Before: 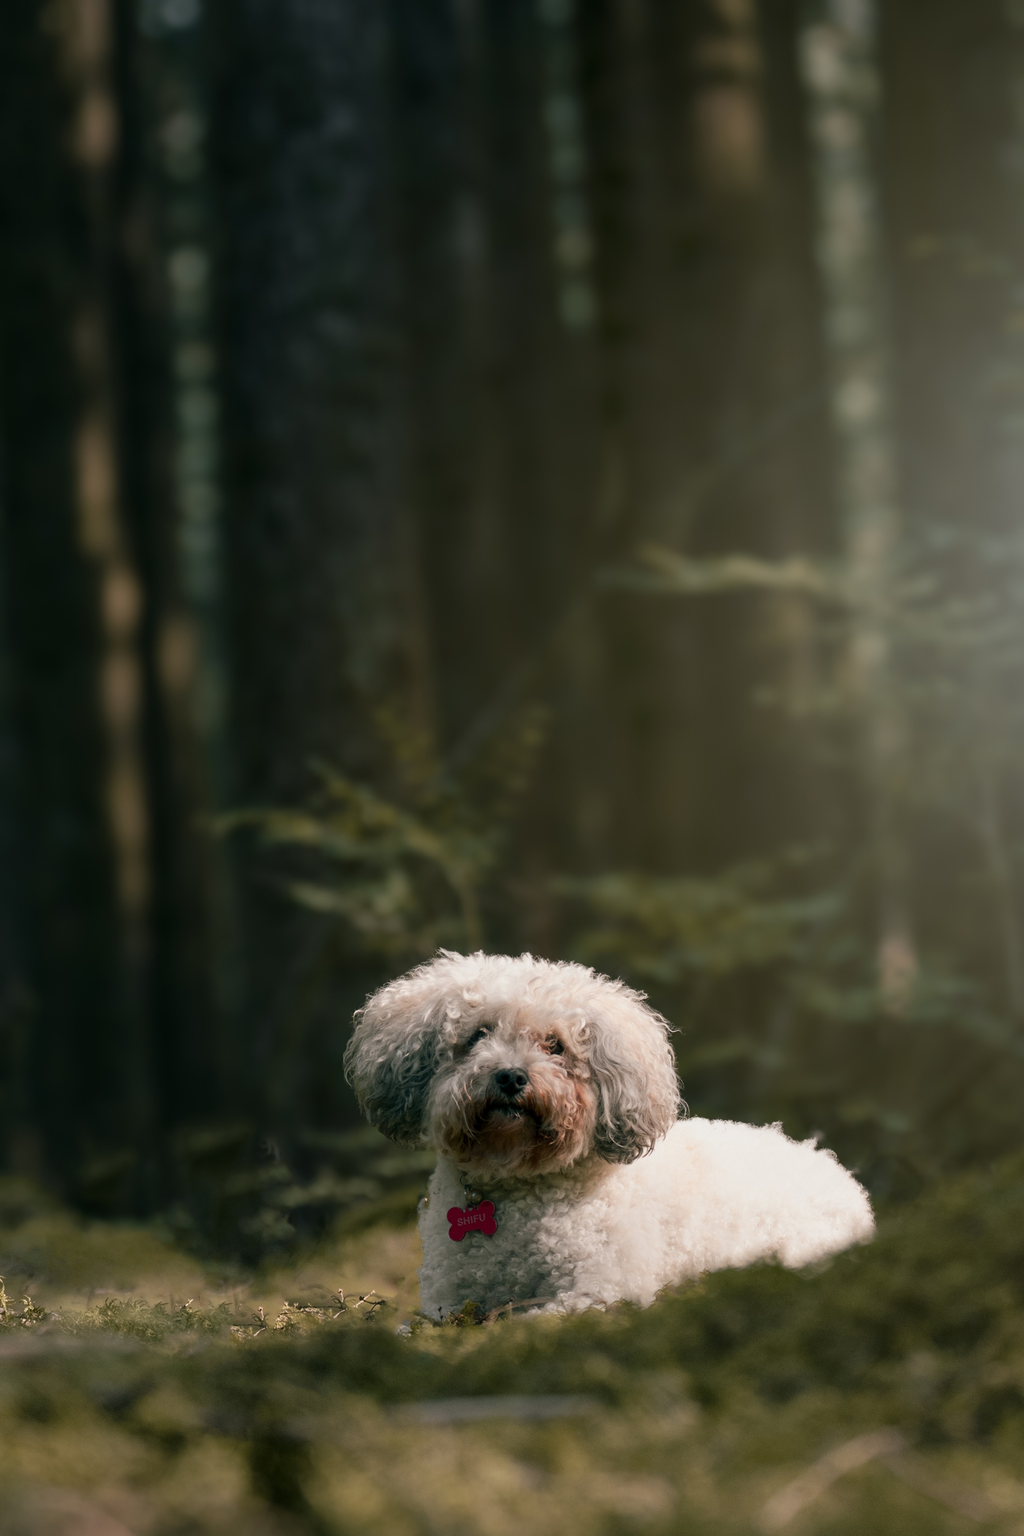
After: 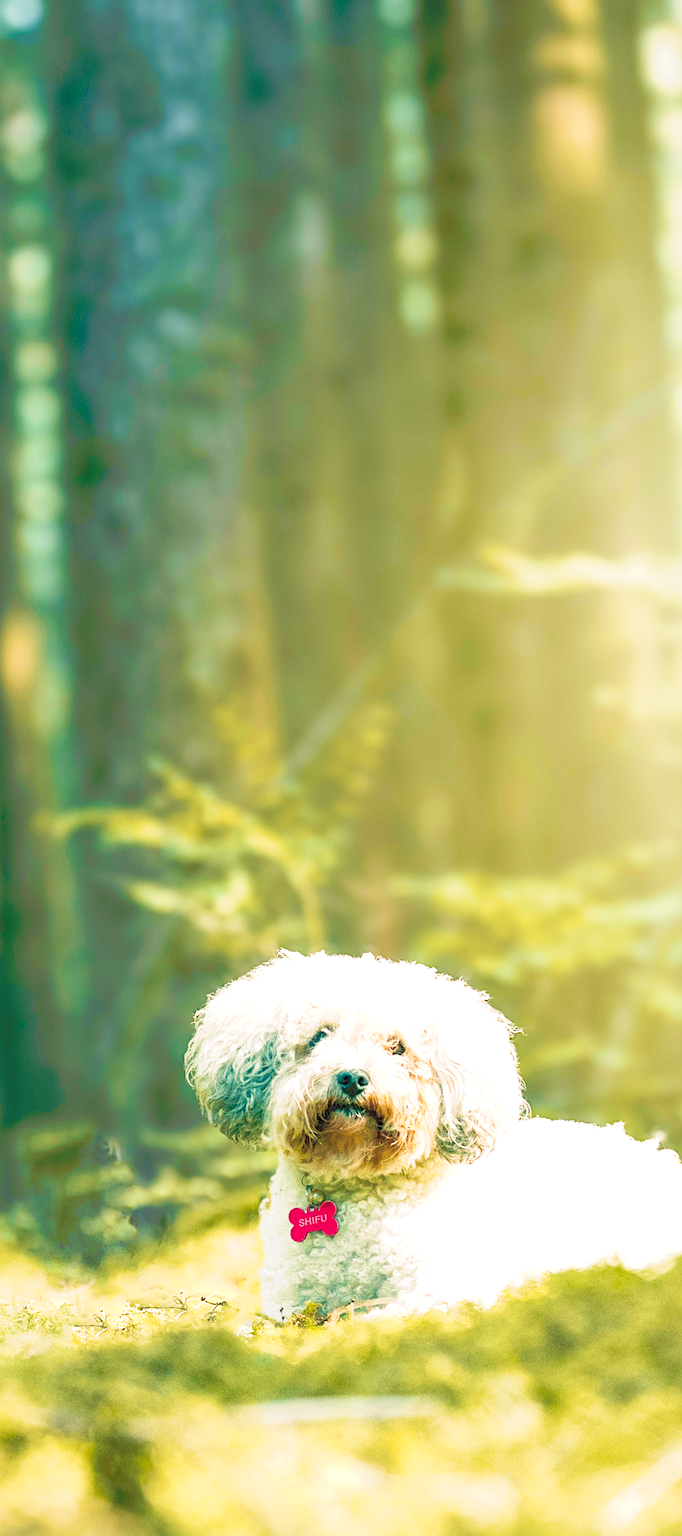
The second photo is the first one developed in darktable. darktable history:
exposure: black level correction 0, exposure 2 EV, compensate highlight preservation false
velvia: strength 50%
color balance rgb: linear chroma grading › global chroma 15%, perceptual saturation grading › global saturation 30%
crop and rotate: left 15.546%, right 17.787%
tone curve: curves: ch0 [(0, 0) (0.003, 0.195) (0.011, 0.161) (0.025, 0.21) (0.044, 0.24) (0.069, 0.254) (0.1, 0.283) (0.136, 0.347) (0.177, 0.412) (0.224, 0.455) (0.277, 0.531) (0.335, 0.606) (0.399, 0.679) (0.468, 0.748) (0.543, 0.814) (0.623, 0.876) (0.709, 0.927) (0.801, 0.949) (0.898, 0.962) (1, 1)], preserve colors none
sharpen: radius 2.167, amount 0.381, threshold 0
